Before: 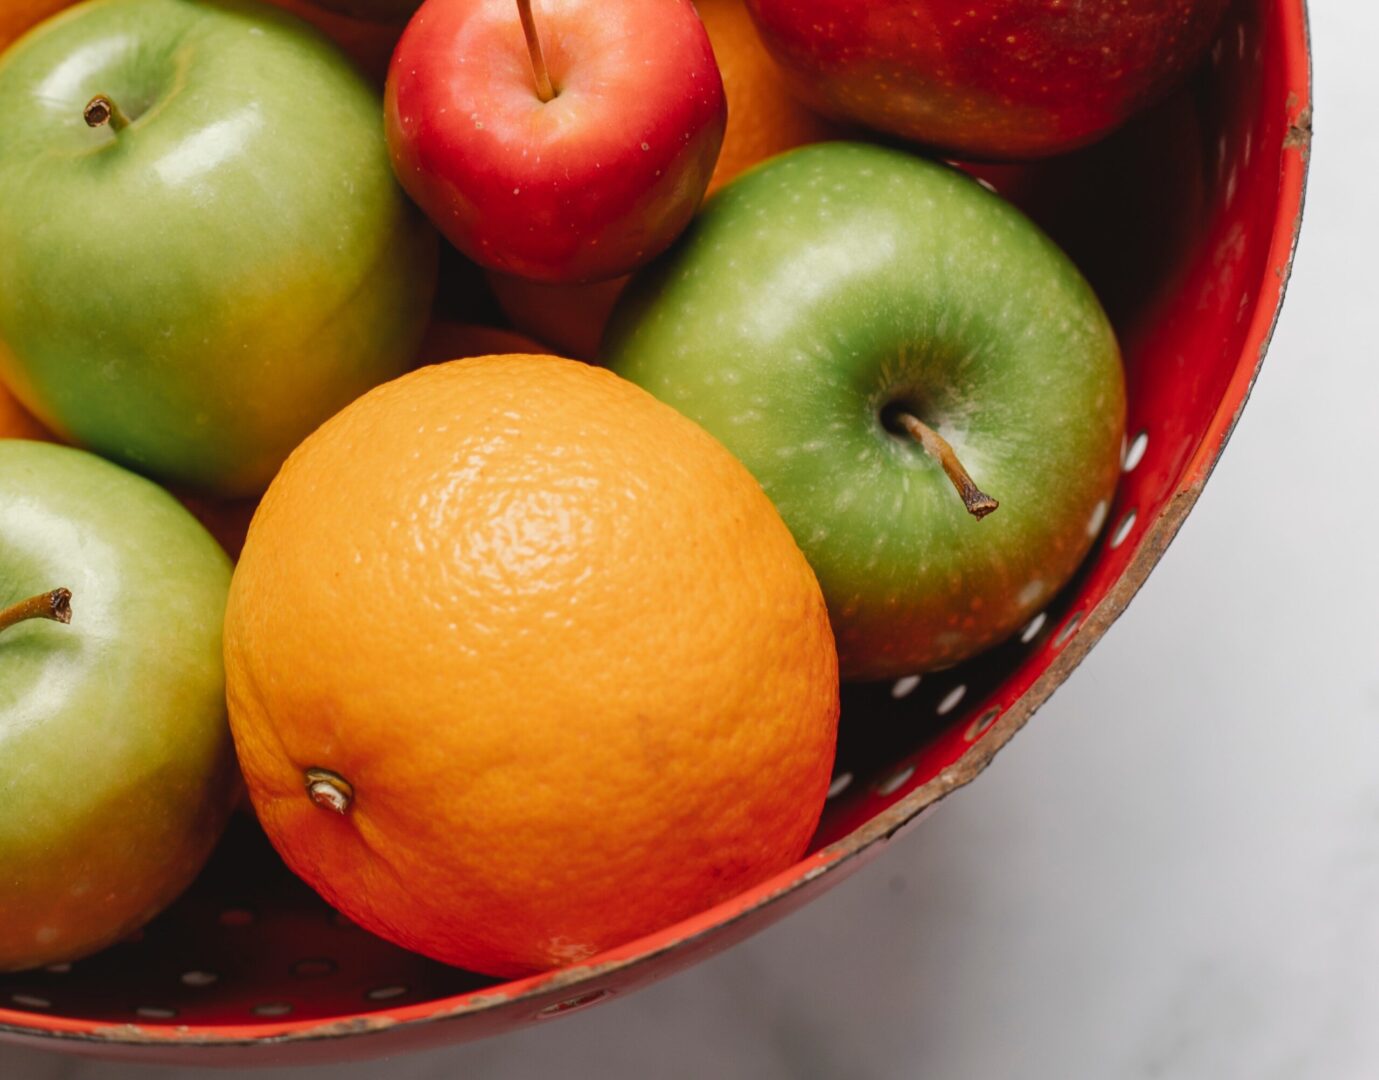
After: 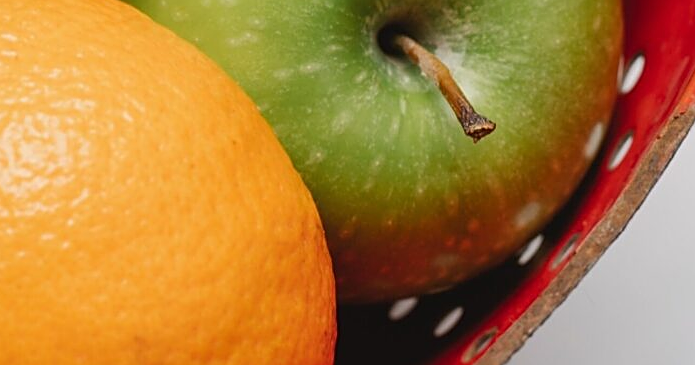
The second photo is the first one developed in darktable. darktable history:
crop: left 36.516%, top 35.085%, right 13.073%, bottom 31.063%
sharpen: on, module defaults
